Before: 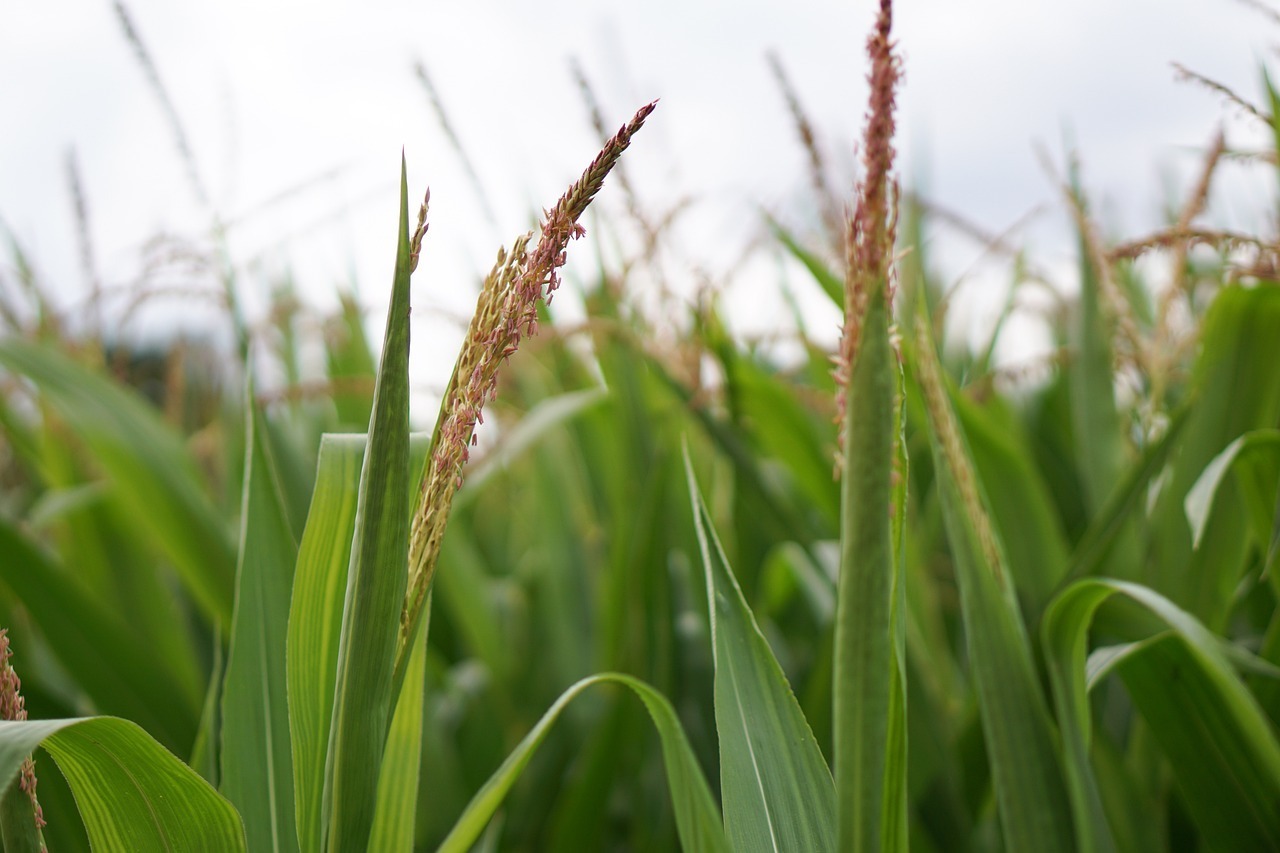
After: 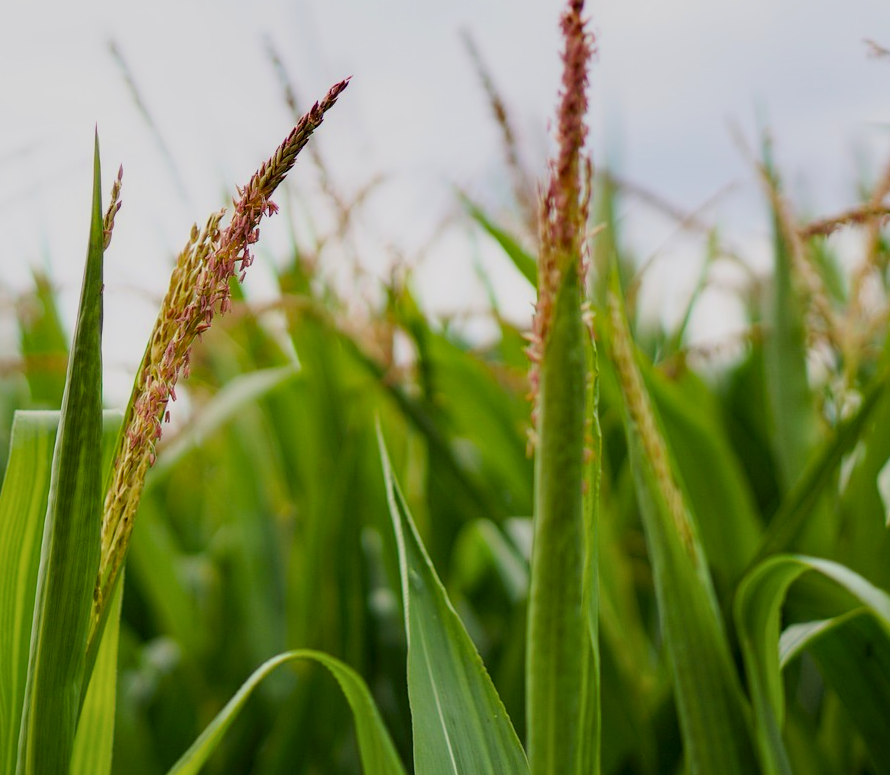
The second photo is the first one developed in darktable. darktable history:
crop and rotate: left 24.034%, top 2.838%, right 6.406%, bottom 6.299%
filmic rgb: black relative exposure -7.65 EV, white relative exposure 4.56 EV, hardness 3.61, color science v6 (2022)
local contrast: highlights 25%, shadows 75%, midtone range 0.75
color balance rgb: perceptual saturation grading › global saturation 20%, global vibrance 20%
